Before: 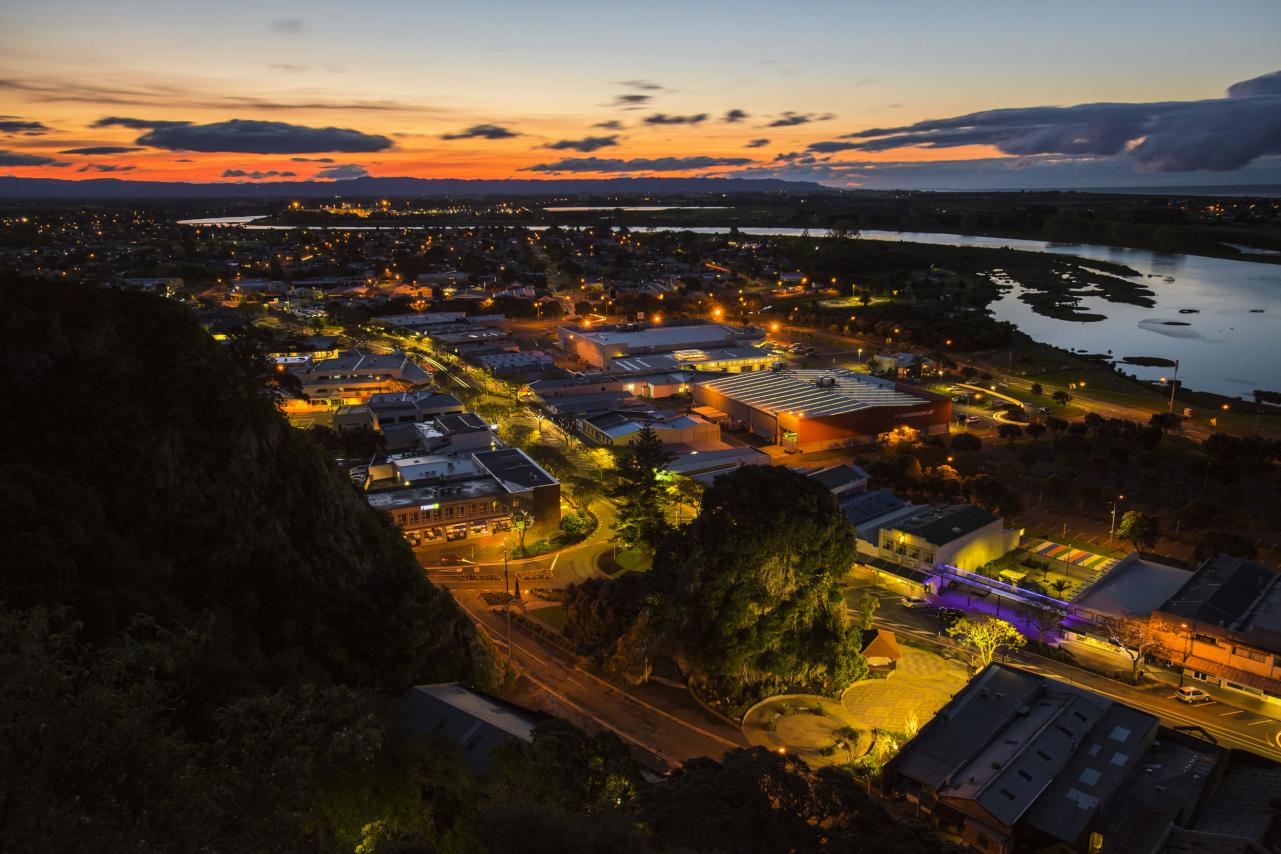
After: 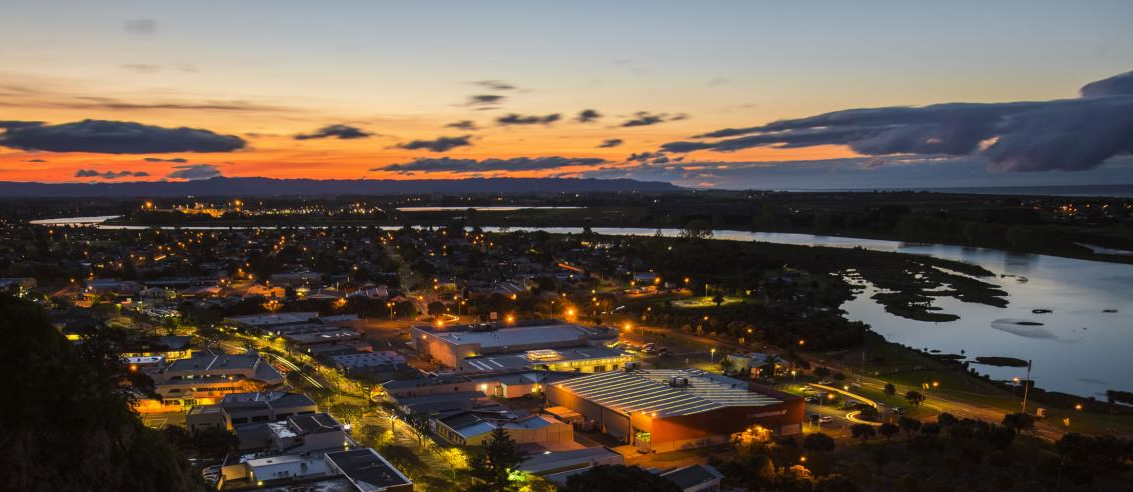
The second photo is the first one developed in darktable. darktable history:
crop and rotate: left 11.497%, bottom 42.374%
